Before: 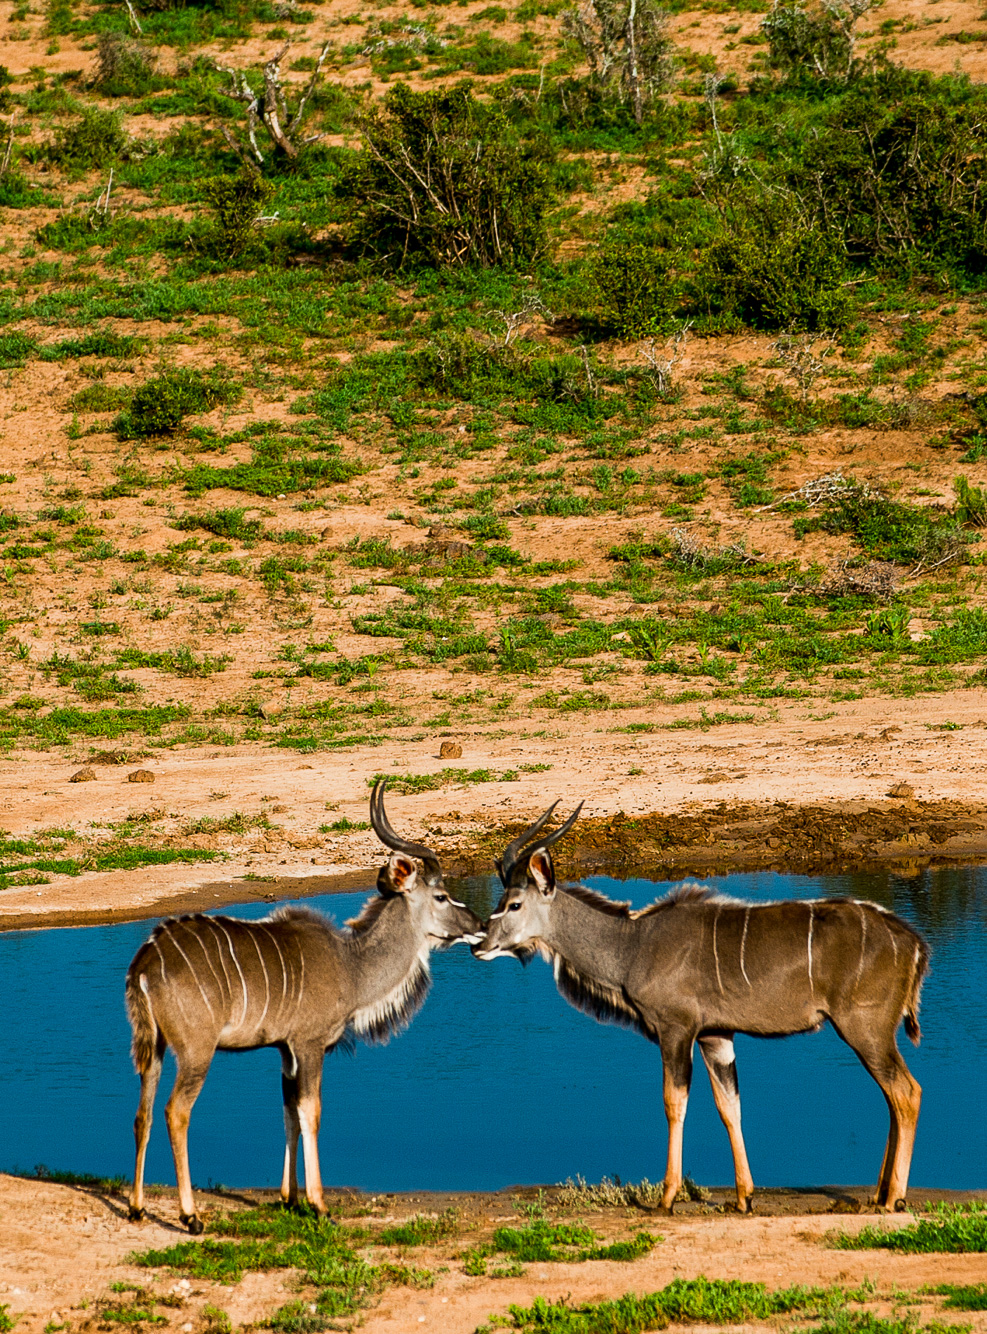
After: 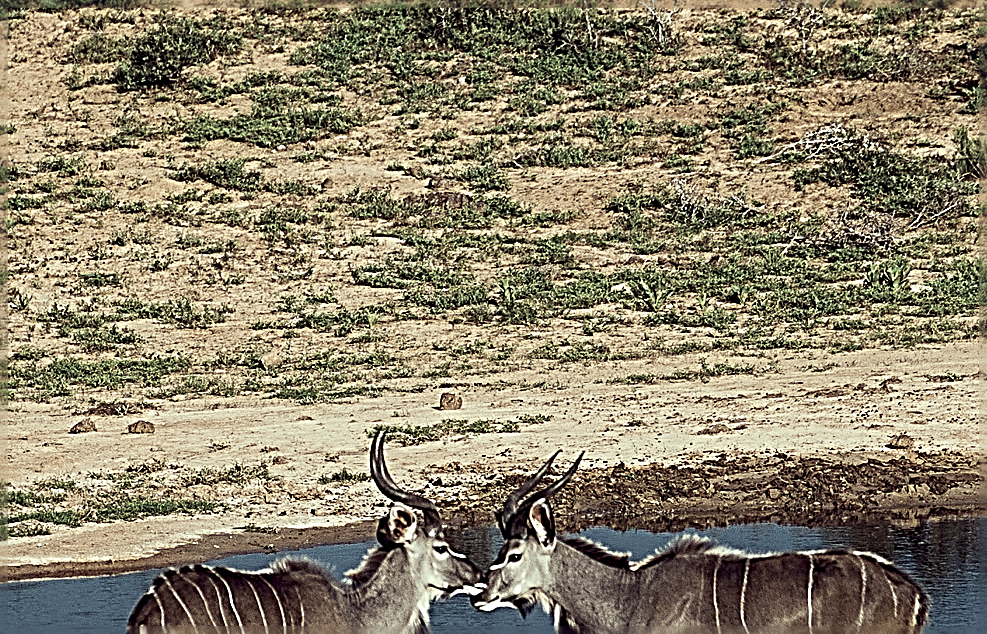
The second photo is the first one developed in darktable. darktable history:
crop and rotate: top 26.206%, bottom 26.248%
sharpen: radius 3.173, amount 1.74
color correction: highlights a* -20.4, highlights b* 20.77, shadows a* 19.74, shadows b* -20, saturation 0.385
